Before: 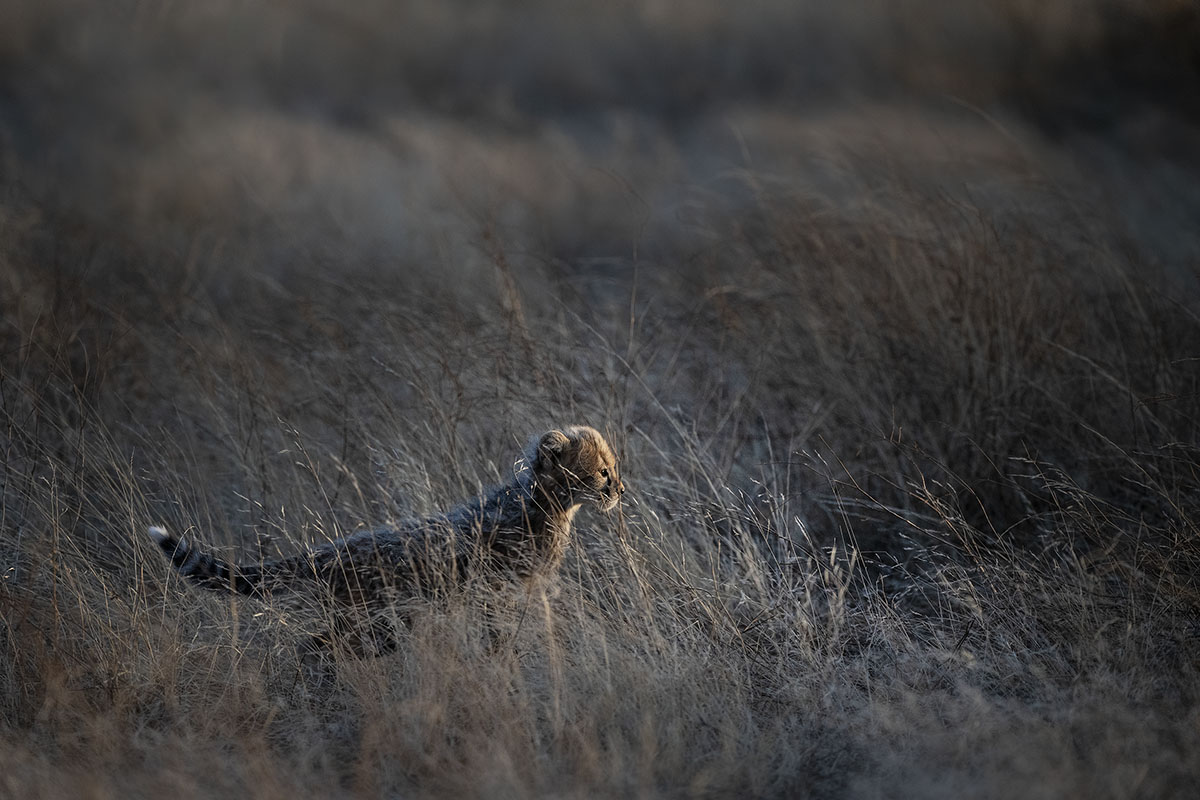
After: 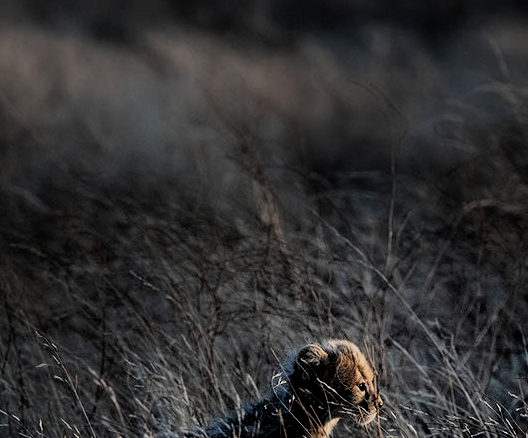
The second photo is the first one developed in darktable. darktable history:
crop: left 20.248%, top 10.86%, right 35.675%, bottom 34.321%
filmic rgb: black relative exposure -5 EV, hardness 2.88, contrast 1.4, highlights saturation mix -30%
